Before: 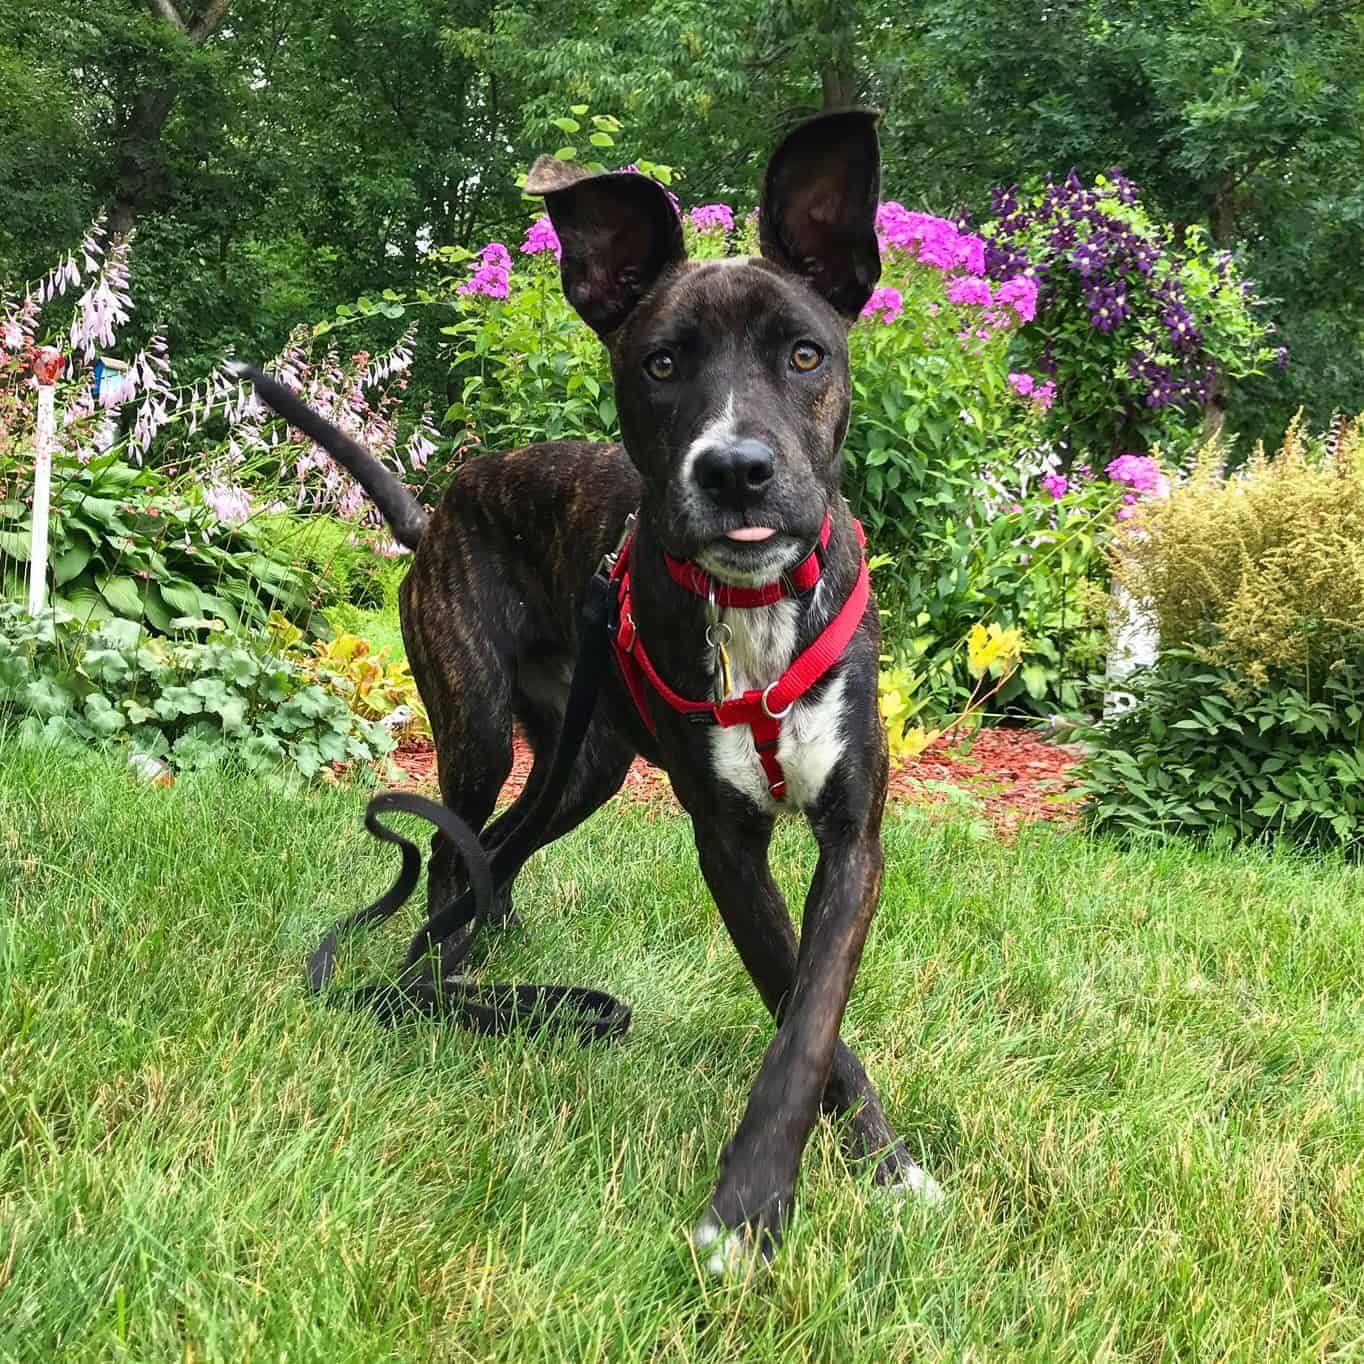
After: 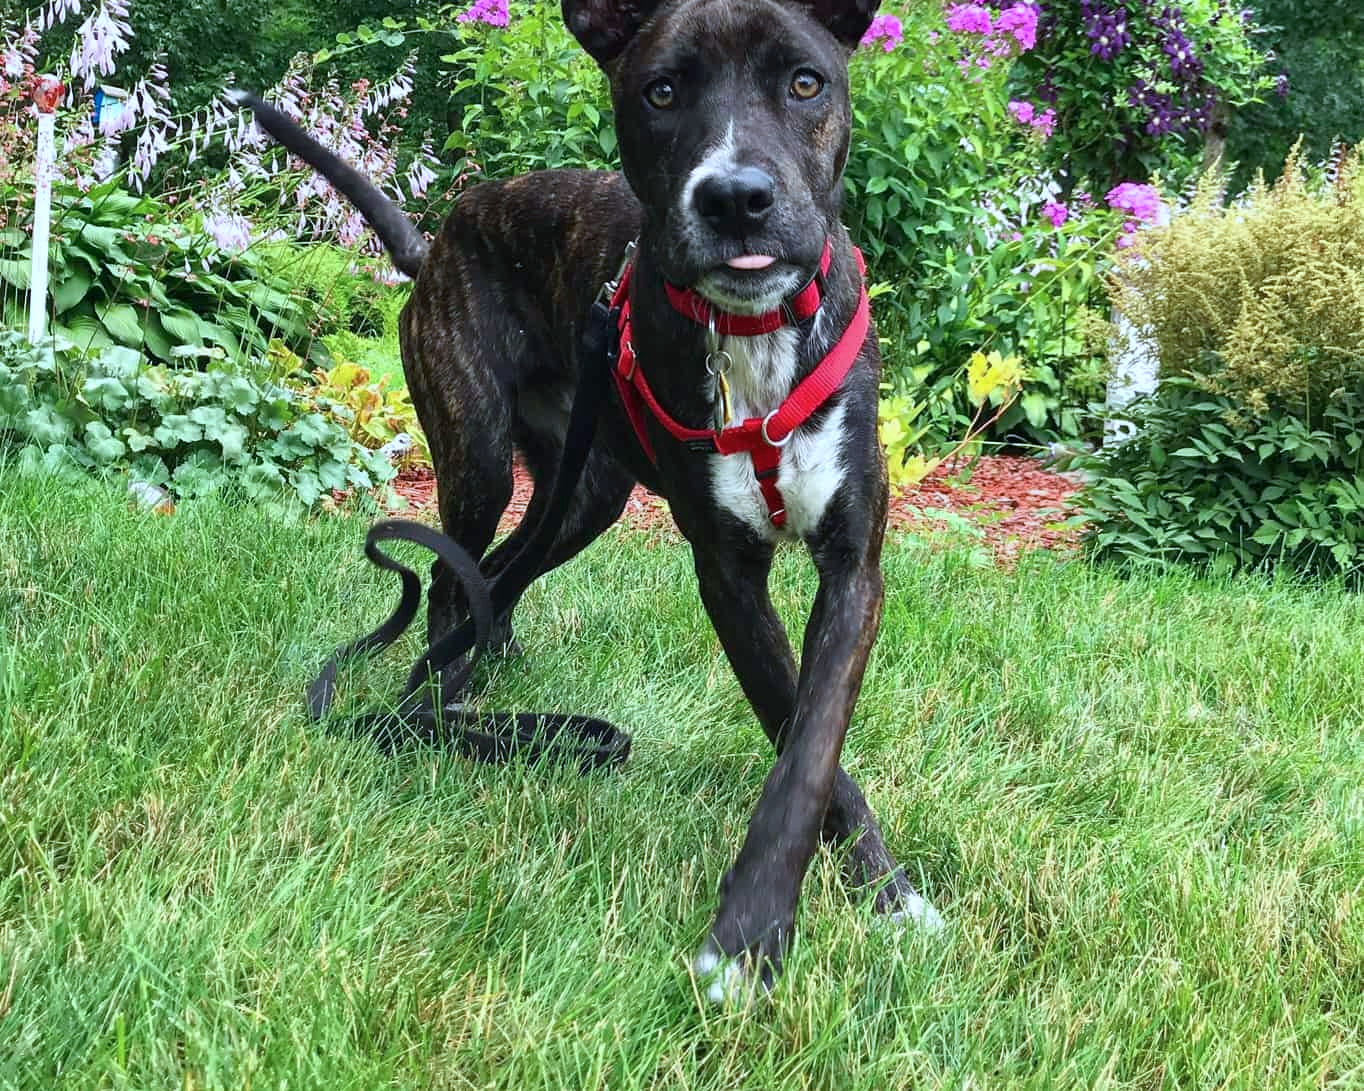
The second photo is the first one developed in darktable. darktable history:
color calibration: x 0.372, y 0.386, temperature 4283.97 K
crop and rotate: top 19.998%
white balance: red 0.982, blue 1.018
